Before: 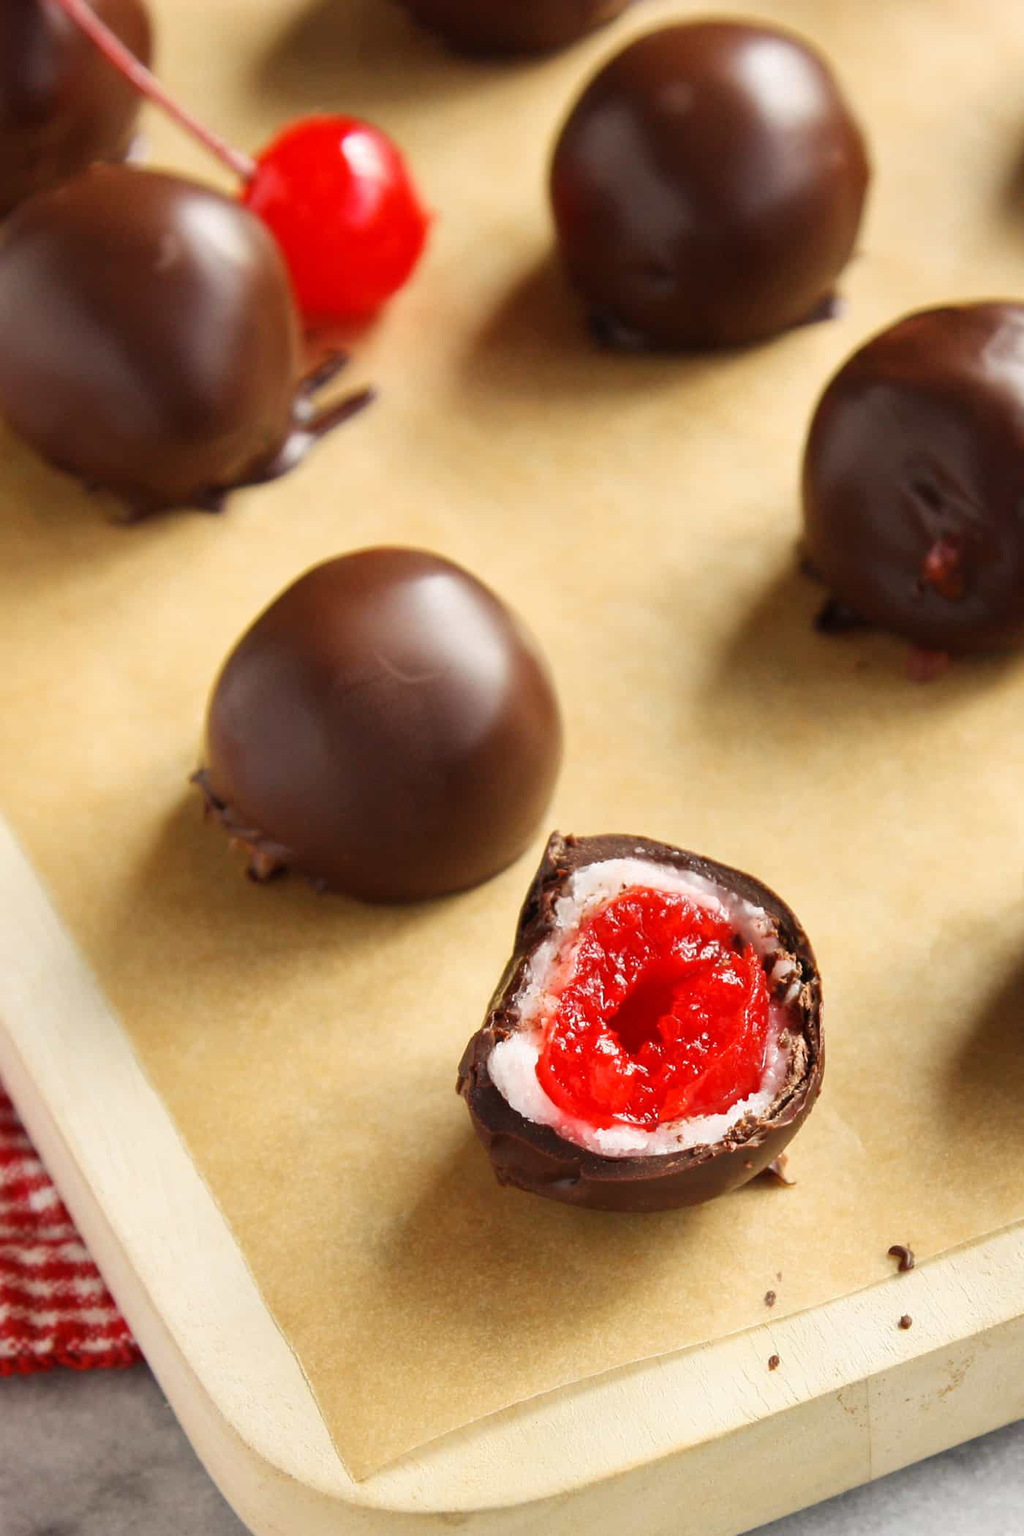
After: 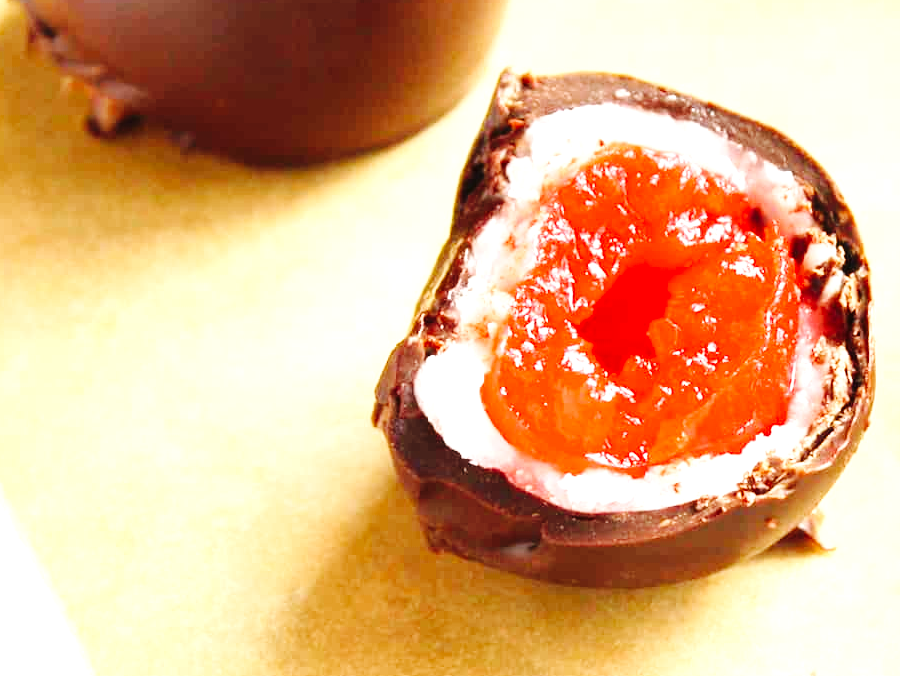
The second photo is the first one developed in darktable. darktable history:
exposure: black level correction 0, exposure 1.124 EV, compensate highlight preservation false
crop: left 18.032%, top 50.906%, right 17.647%, bottom 16.888%
contrast equalizer: y [[0.536, 0.565, 0.581, 0.516, 0.52, 0.491], [0.5 ×6], [0.5 ×6], [0 ×6], [0 ×6]], mix -0.183
base curve: curves: ch0 [(0, 0) (0.036, 0.025) (0.121, 0.166) (0.206, 0.329) (0.605, 0.79) (1, 1)], preserve colors none
